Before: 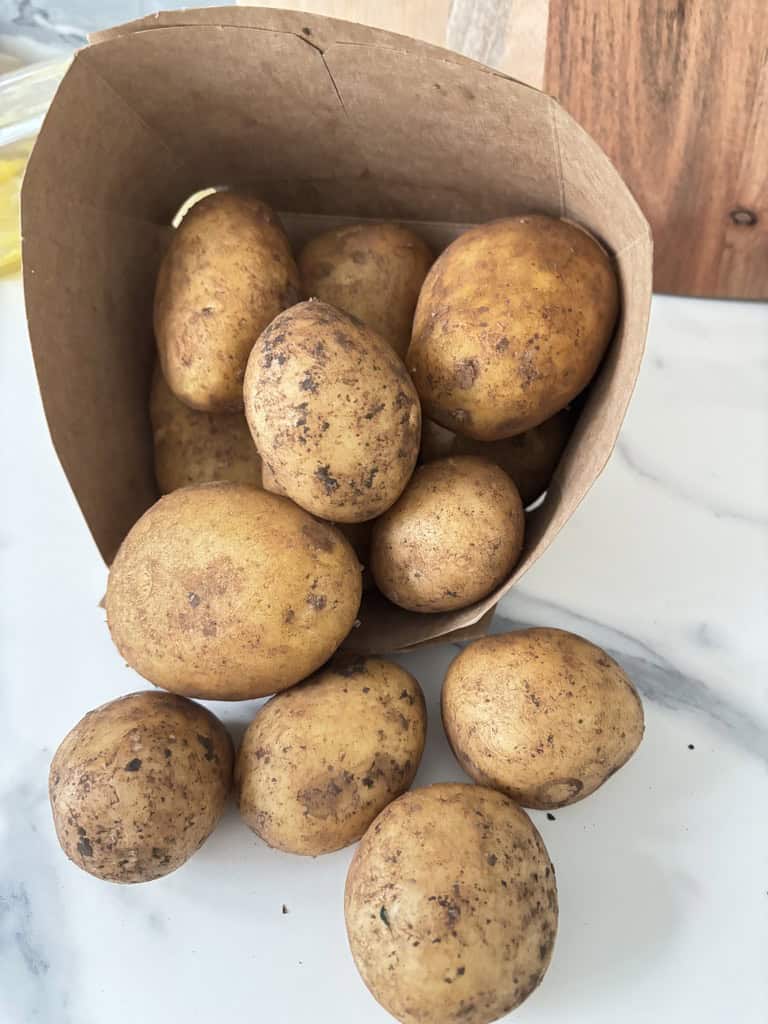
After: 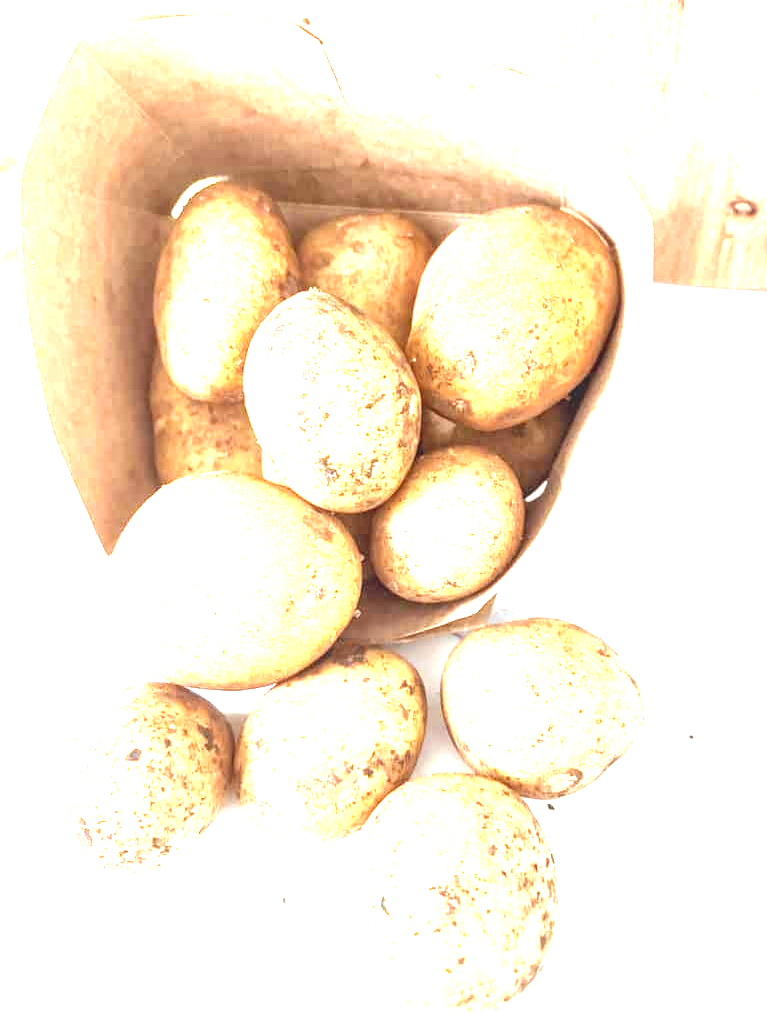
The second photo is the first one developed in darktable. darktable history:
rgb levels: mode RGB, independent channels, levels [[0, 0.5, 1], [0, 0.521, 1], [0, 0.536, 1]]
exposure: black level correction 0.001, exposure 2.607 EV, compensate exposure bias true, compensate highlight preservation false
crop: top 1.049%, right 0.001%
local contrast: on, module defaults
